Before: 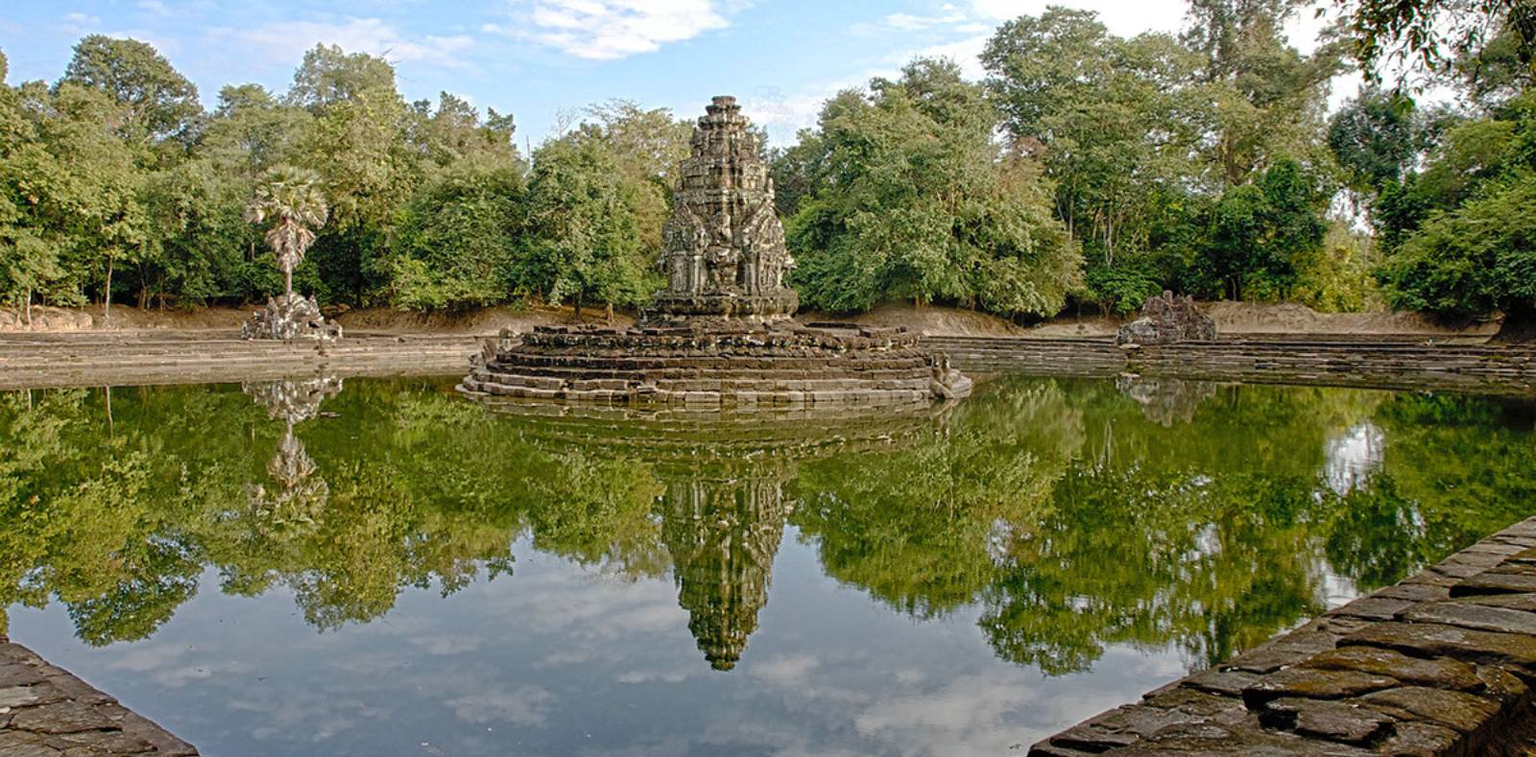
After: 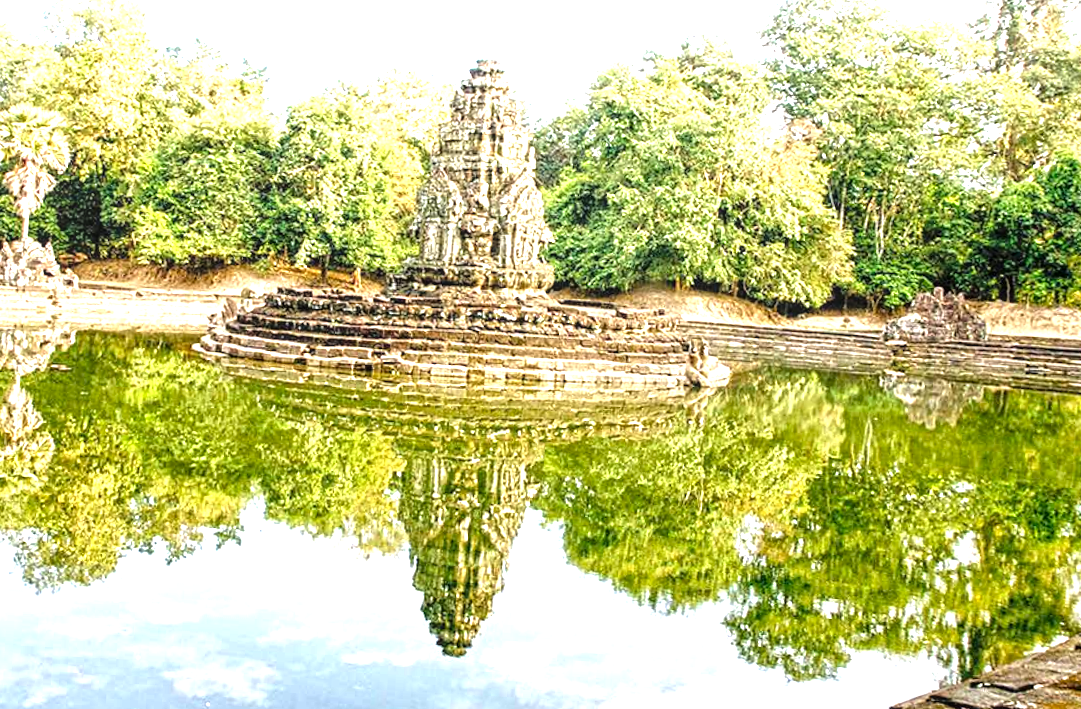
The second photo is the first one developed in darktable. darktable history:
levels: levels [0, 0.374, 0.749]
crop and rotate: angle -3.2°, left 14.039%, top 0.021%, right 10.806%, bottom 0.039%
exposure: exposure 0.638 EV, compensate highlight preservation false
local contrast: detail 130%
tone equalizer: -8 EV -0.413 EV, -7 EV -0.408 EV, -6 EV -0.294 EV, -5 EV -0.259 EV, -3 EV 0.224 EV, -2 EV 0.327 EV, -1 EV 0.377 EV, +0 EV 0.444 EV
